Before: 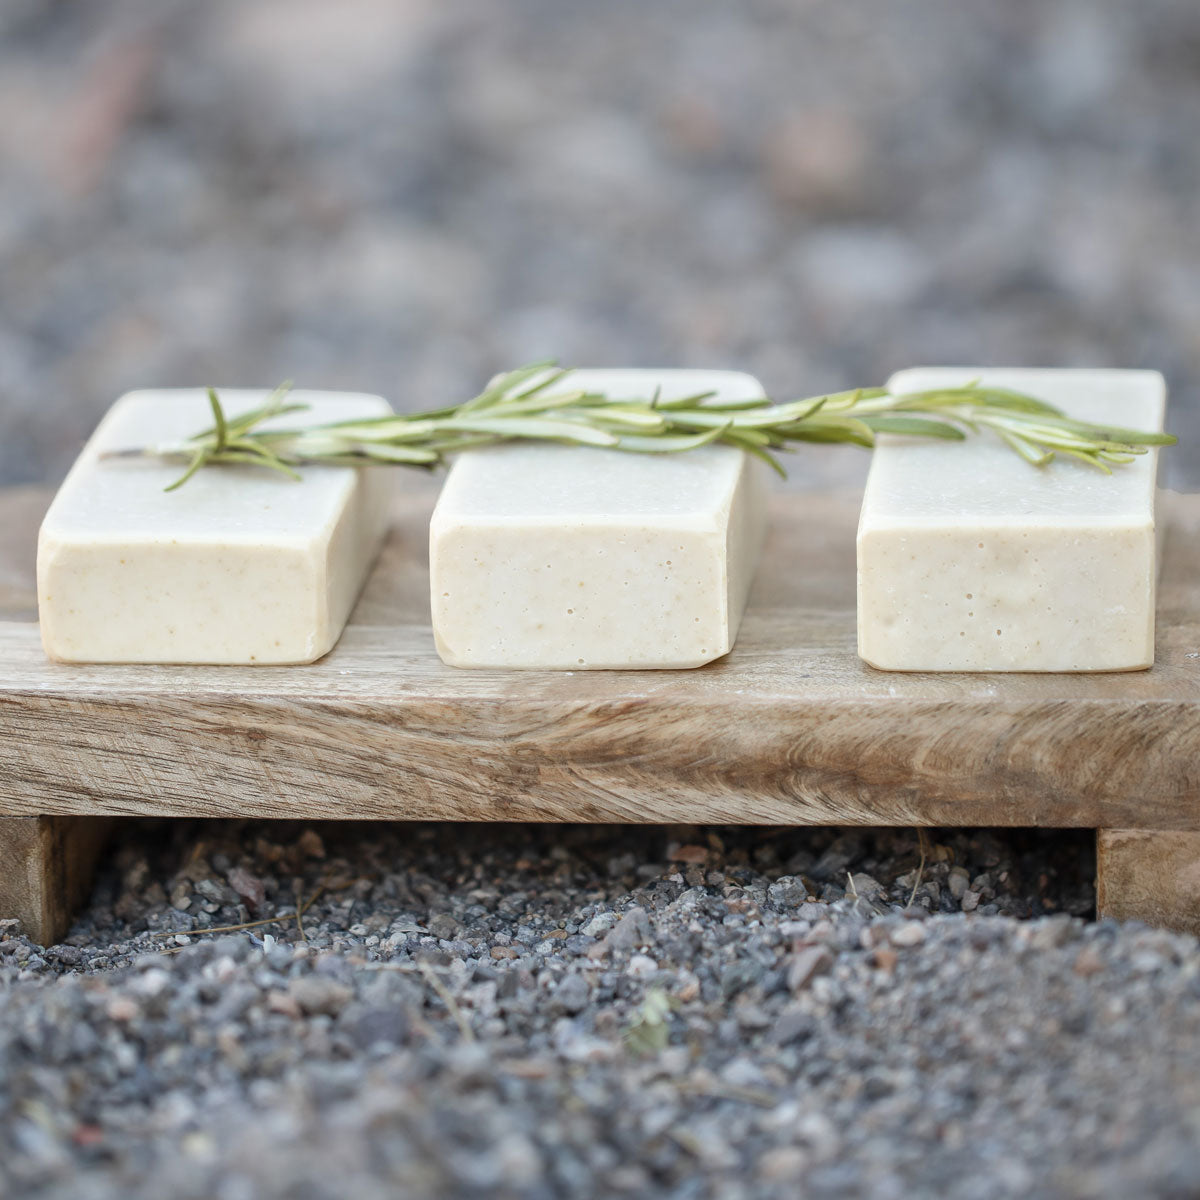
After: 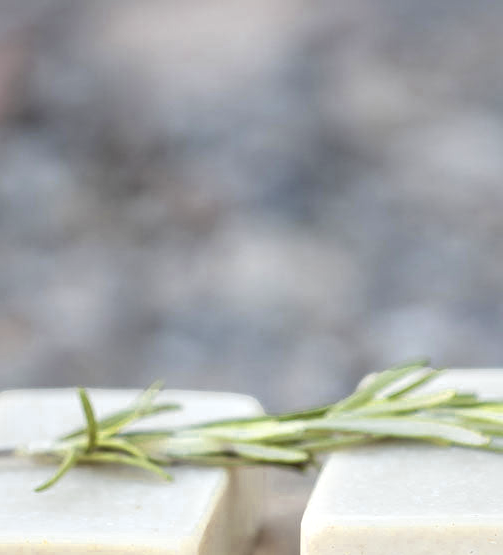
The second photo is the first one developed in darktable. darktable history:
local contrast: mode bilateral grid, contrast 20, coarseness 50, detail 132%, midtone range 0.2
crop and rotate: left 10.817%, top 0.062%, right 47.194%, bottom 53.626%
color zones: curves: ch0 [(0, 0.485) (0.178, 0.476) (0.261, 0.623) (0.411, 0.403) (0.708, 0.603) (0.934, 0.412)]; ch1 [(0.003, 0.485) (0.149, 0.496) (0.229, 0.584) (0.326, 0.551) (0.484, 0.262) (0.757, 0.643)]
